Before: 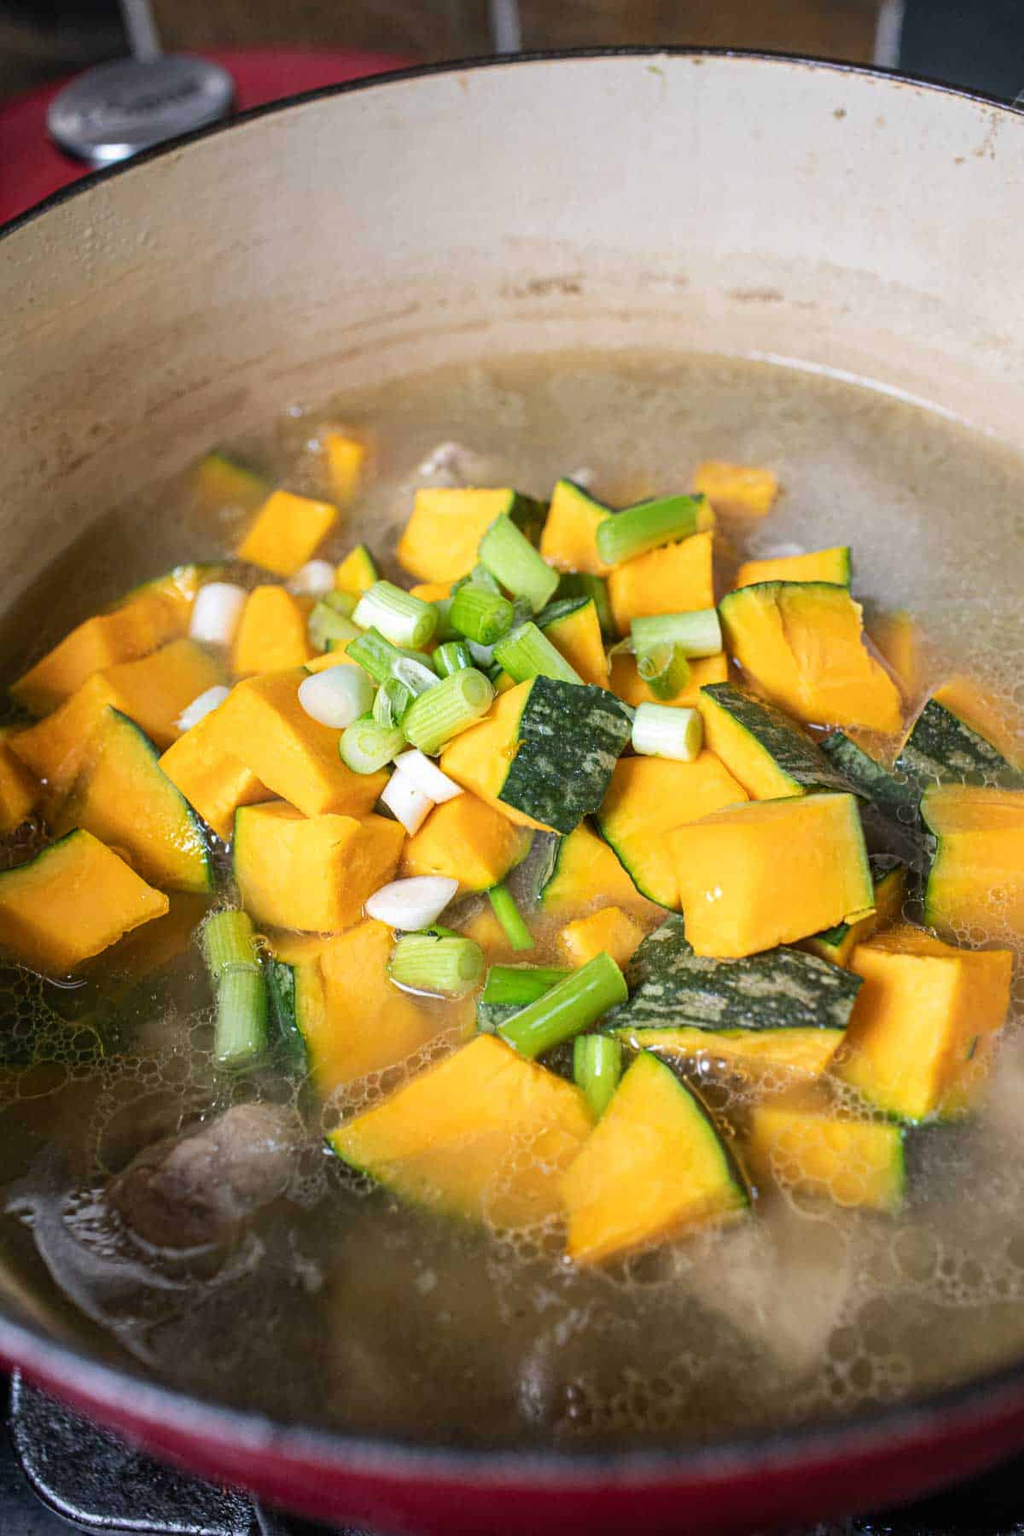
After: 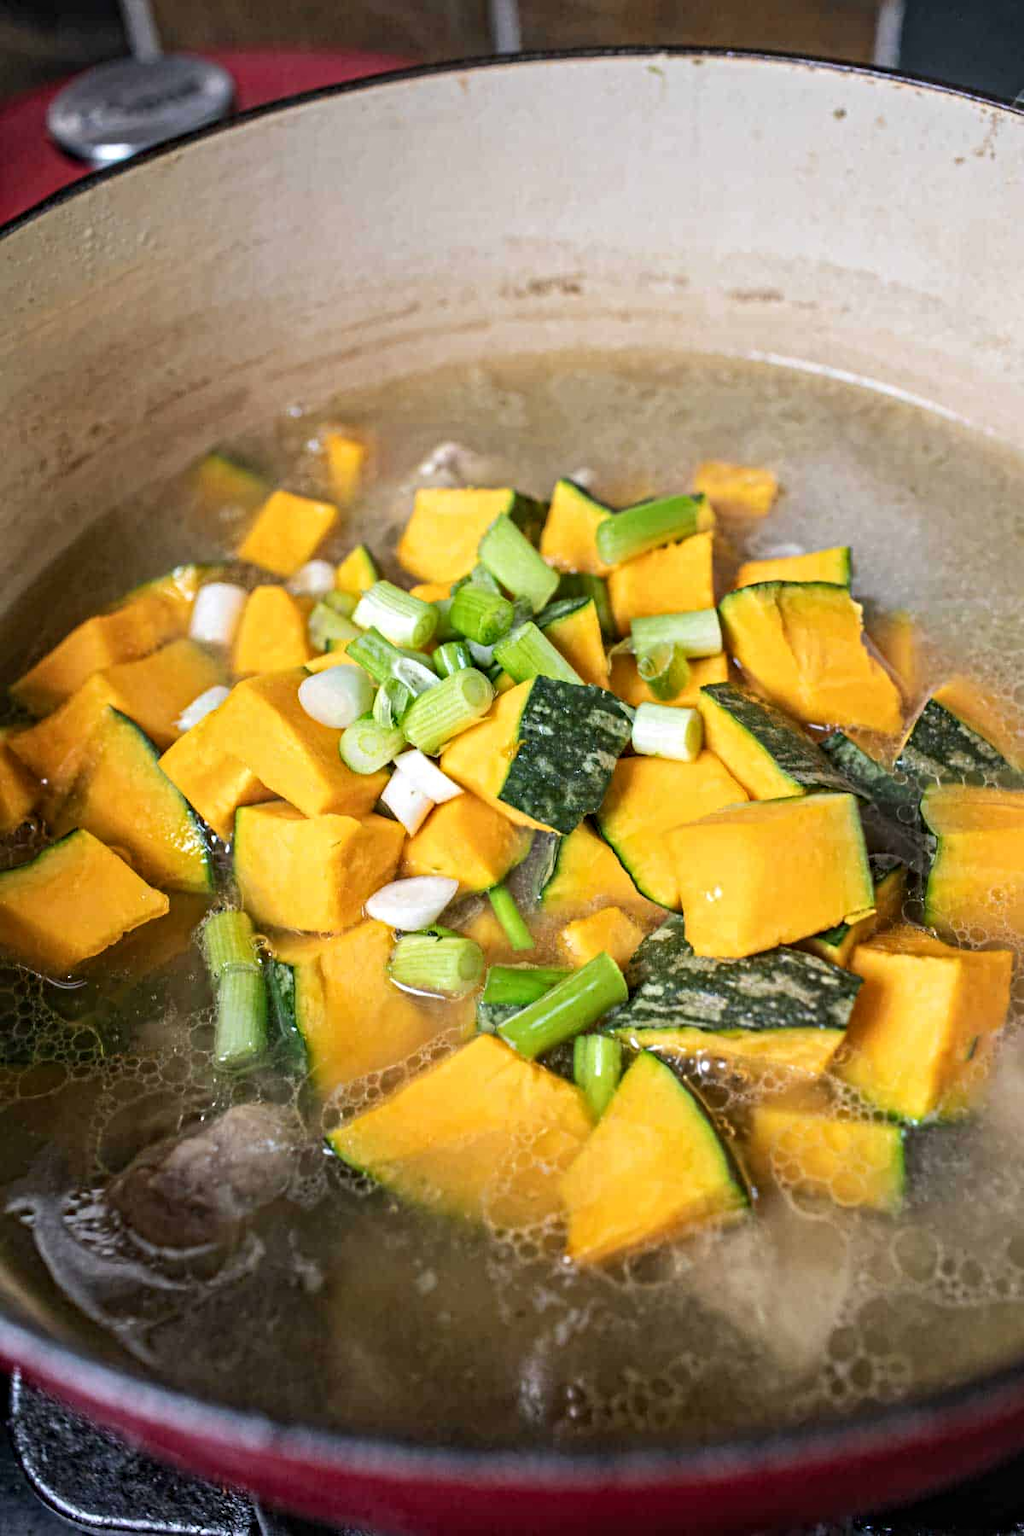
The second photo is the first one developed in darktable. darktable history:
contrast equalizer: y [[0.5, 0.5, 0.501, 0.63, 0.504, 0.5], [0.5 ×6], [0.5 ×6], [0 ×6], [0 ×6]]
